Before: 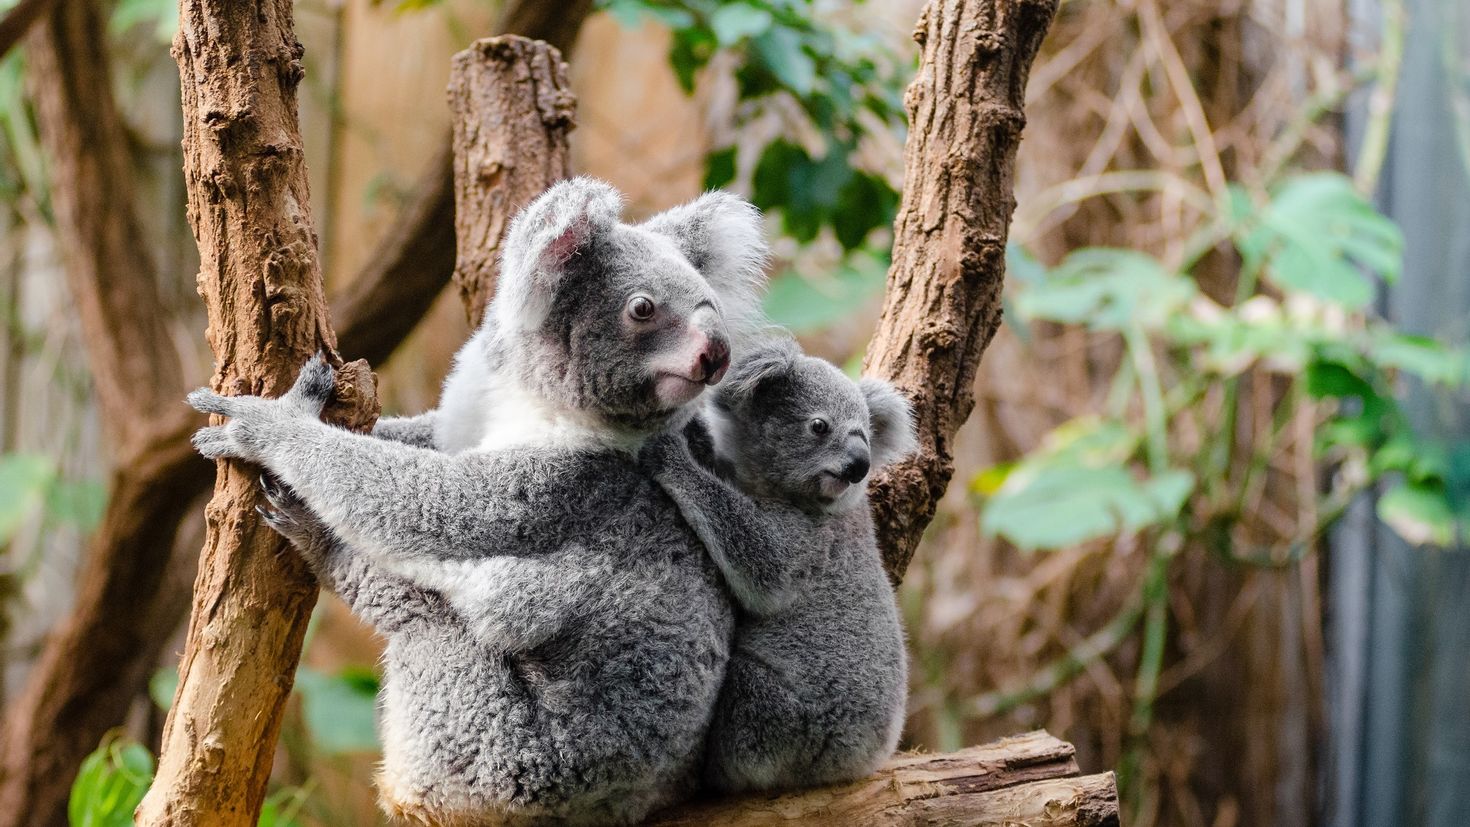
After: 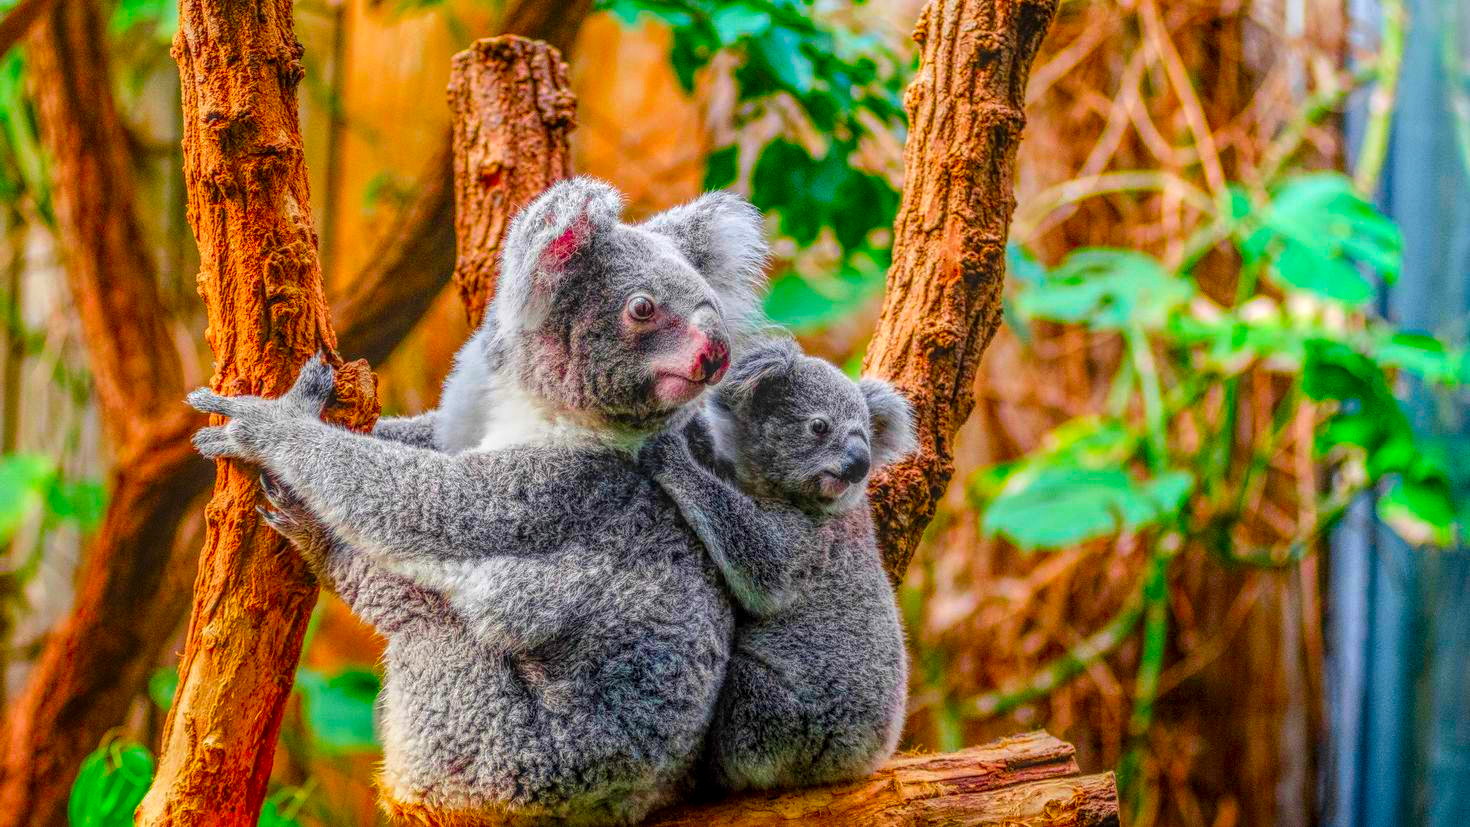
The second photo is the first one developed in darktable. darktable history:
color correction: saturation 3
local contrast: highlights 0%, shadows 0%, detail 200%, midtone range 0.25
